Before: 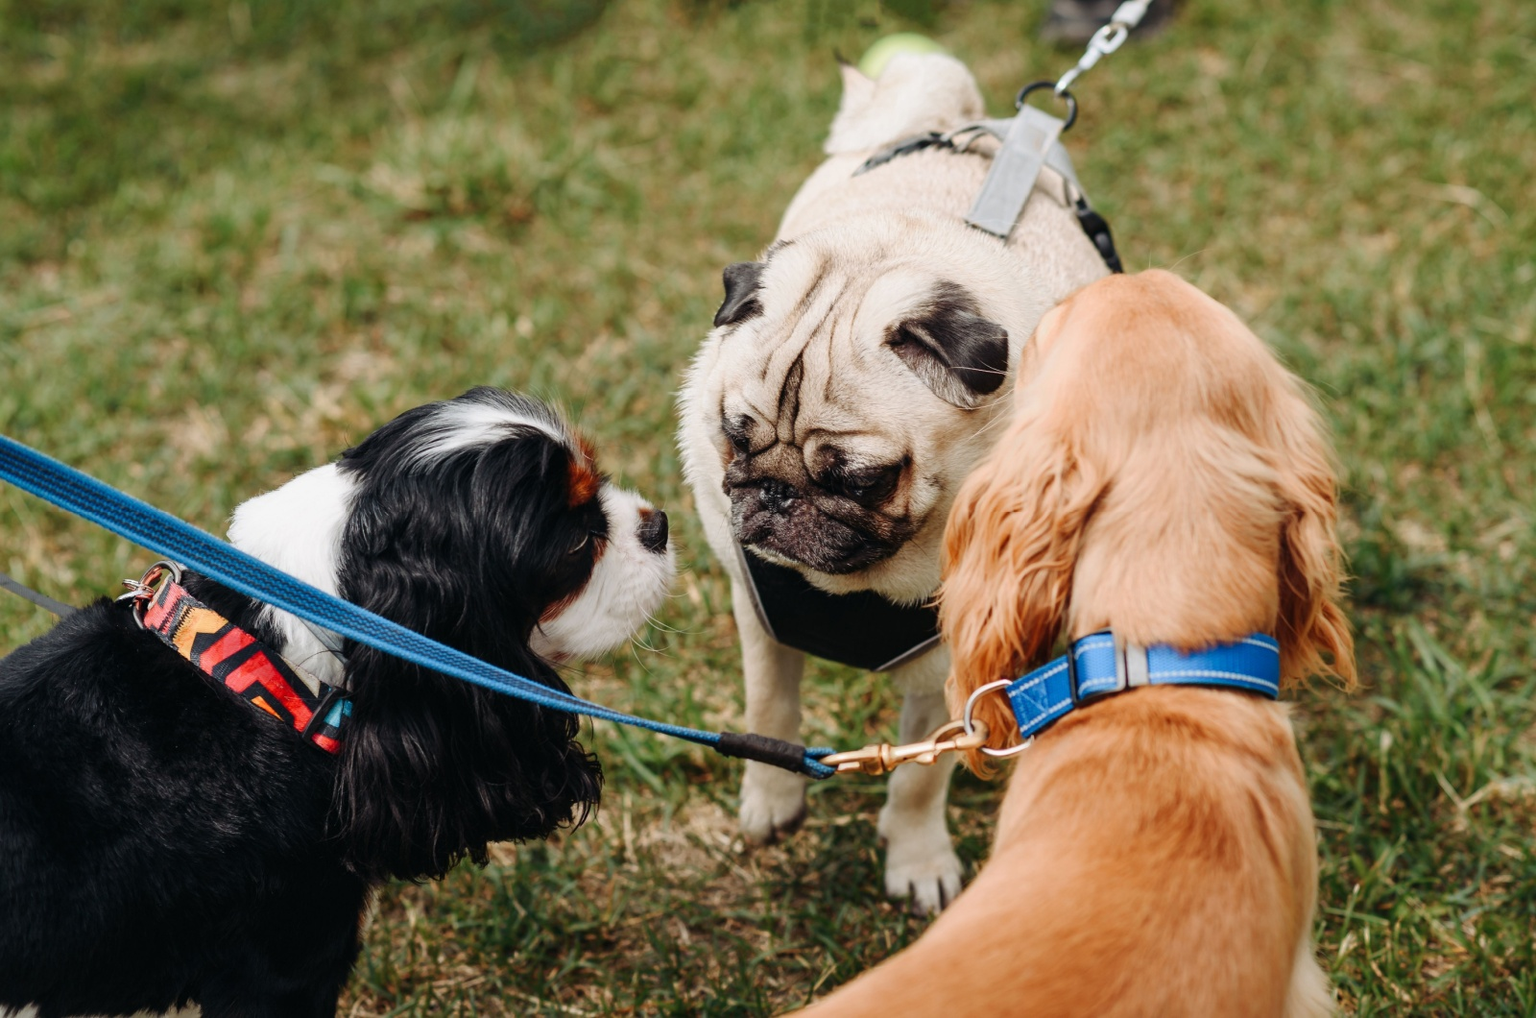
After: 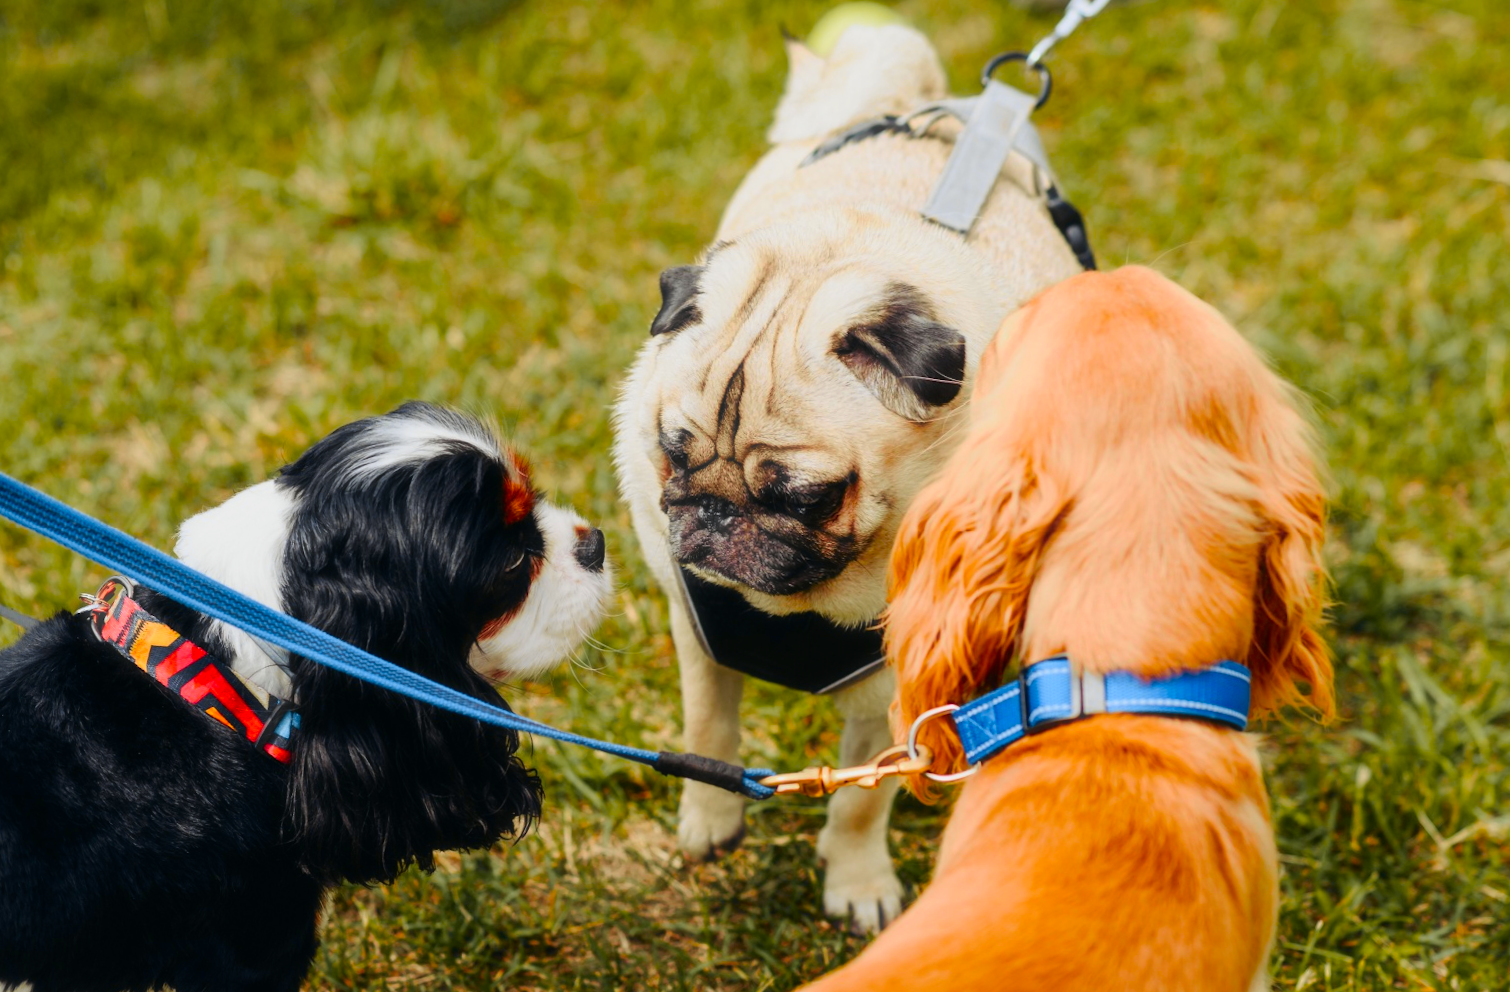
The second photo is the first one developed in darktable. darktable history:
rotate and perspective: rotation 0.062°, lens shift (vertical) 0.115, lens shift (horizontal) -0.133, crop left 0.047, crop right 0.94, crop top 0.061, crop bottom 0.94
tone curve: curves: ch0 [(0, 0) (0.07, 0.052) (0.23, 0.254) (0.486, 0.53) (0.822, 0.825) (0.994, 0.955)]; ch1 [(0, 0) (0.226, 0.261) (0.379, 0.442) (0.469, 0.472) (0.495, 0.495) (0.514, 0.504) (0.561, 0.568) (0.59, 0.612) (1, 1)]; ch2 [(0, 0) (0.269, 0.299) (0.459, 0.441) (0.498, 0.499) (0.523, 0.52) (0.551, 0.576) (0.629, 0.643) (0.659, 0.681) (0.718, 0.764) (1, 1)], color space Lab, independent channels, preserve colors none
haze removal: strength -0.1, adaptive false
color balance rgb: perceptual saturation grading › global saturation 30%, global vibrance 30%
